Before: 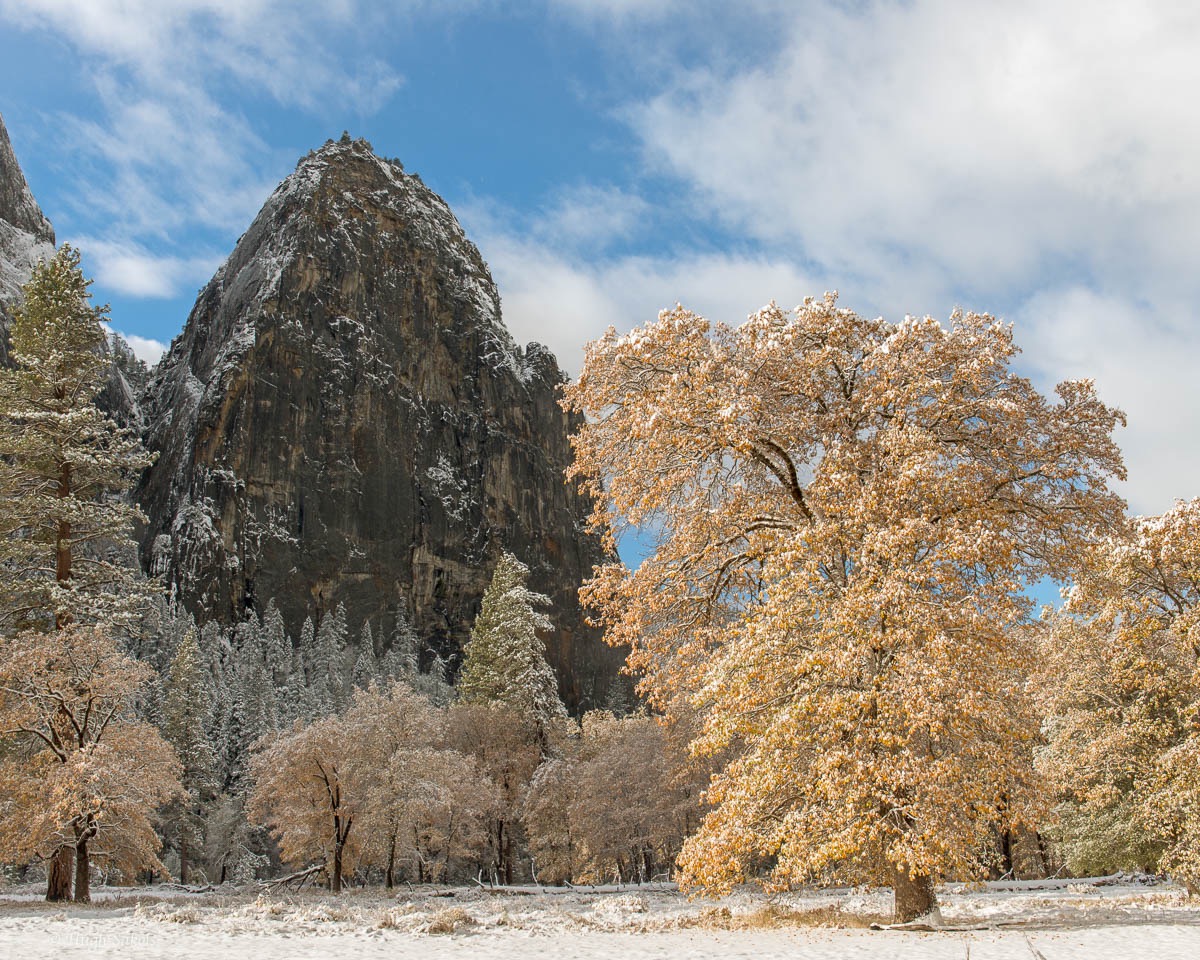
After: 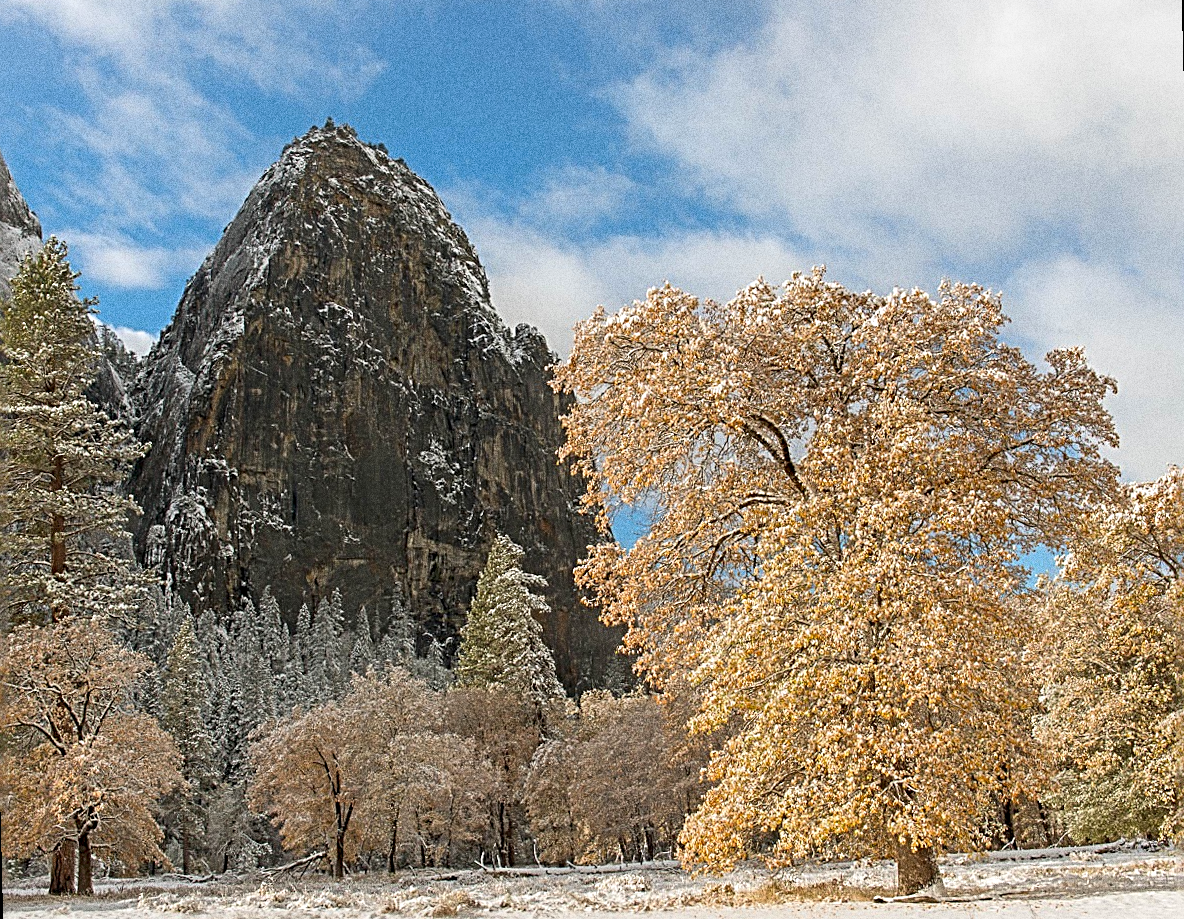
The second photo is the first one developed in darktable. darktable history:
color correction: saturation 1.1
rotate and perspective: rotation -1.42°, crop left 0.016, crop right 0.984, crop top 0.035, crop bottom 0.965
grain: strength 49.07%
sharpen: radius 3.025, amount 0.757
